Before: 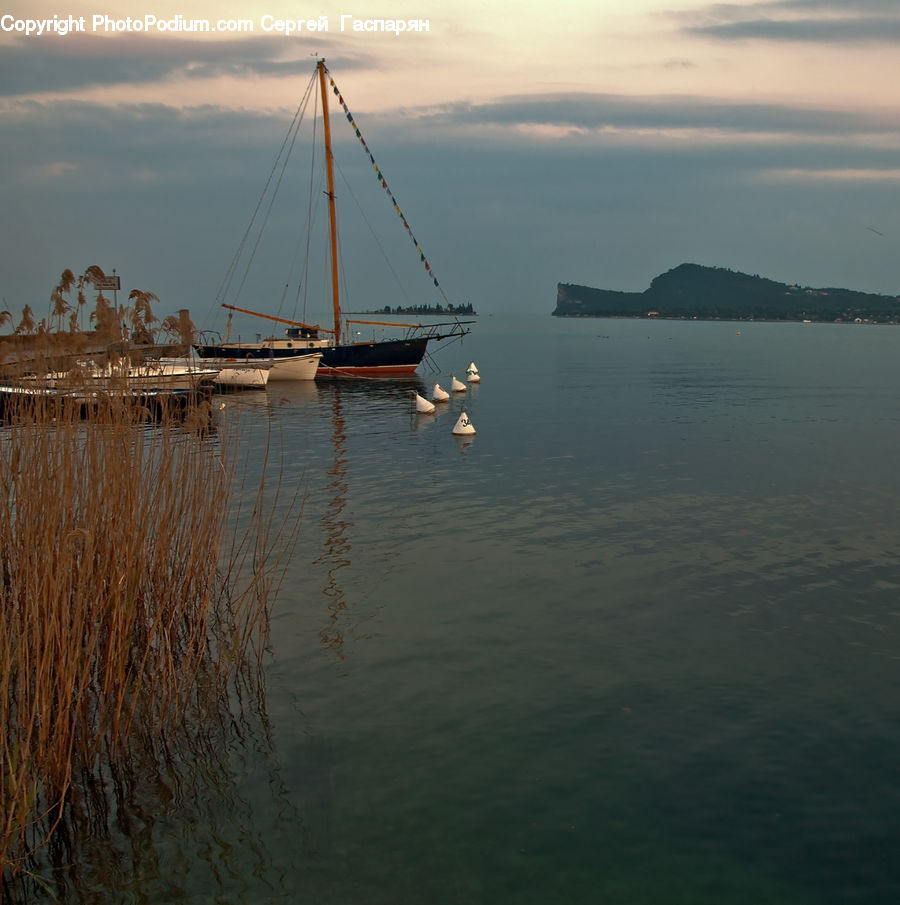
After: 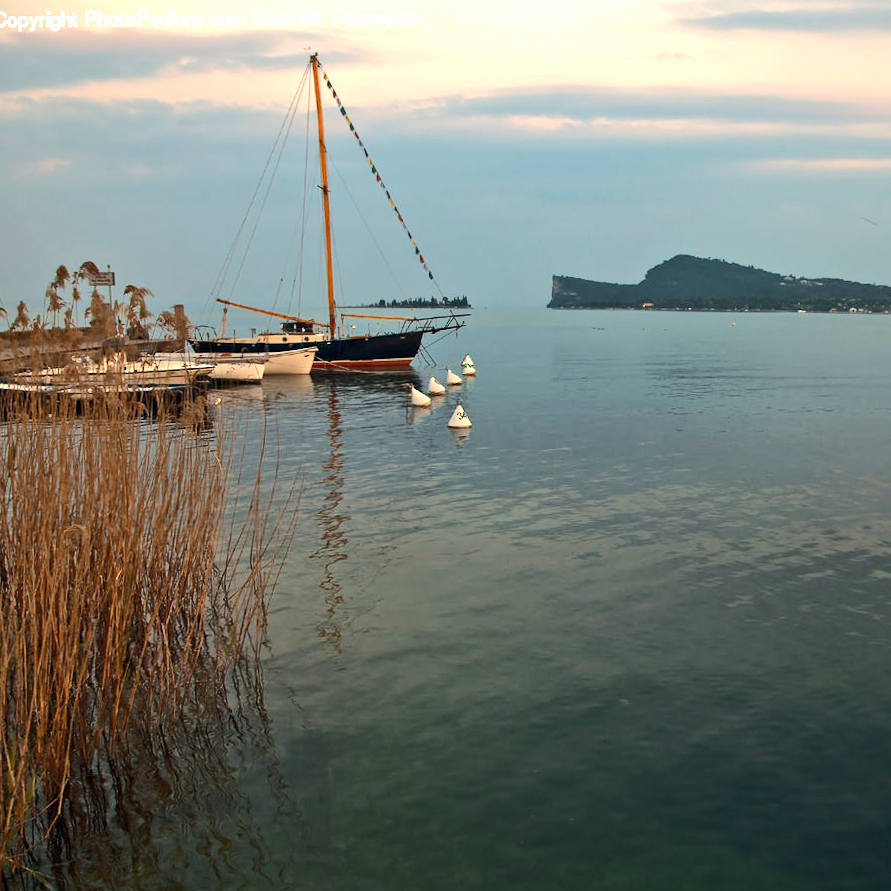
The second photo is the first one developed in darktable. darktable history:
rgb curve: curves: ch0 [(0, 0) (0.284, 0.292) (0.505, 0.644) (1, 1)], compensate middle gray true
rotate and perspective: rotation -0.45°, automatic cropping original format, crop left 0.008, crop right 0.992, crop top 0.012, crop bottom 0.988
exposure: black level correction 0, exposure 0.68 EV, compensate exposure bias true, compensate highlight preservation false
